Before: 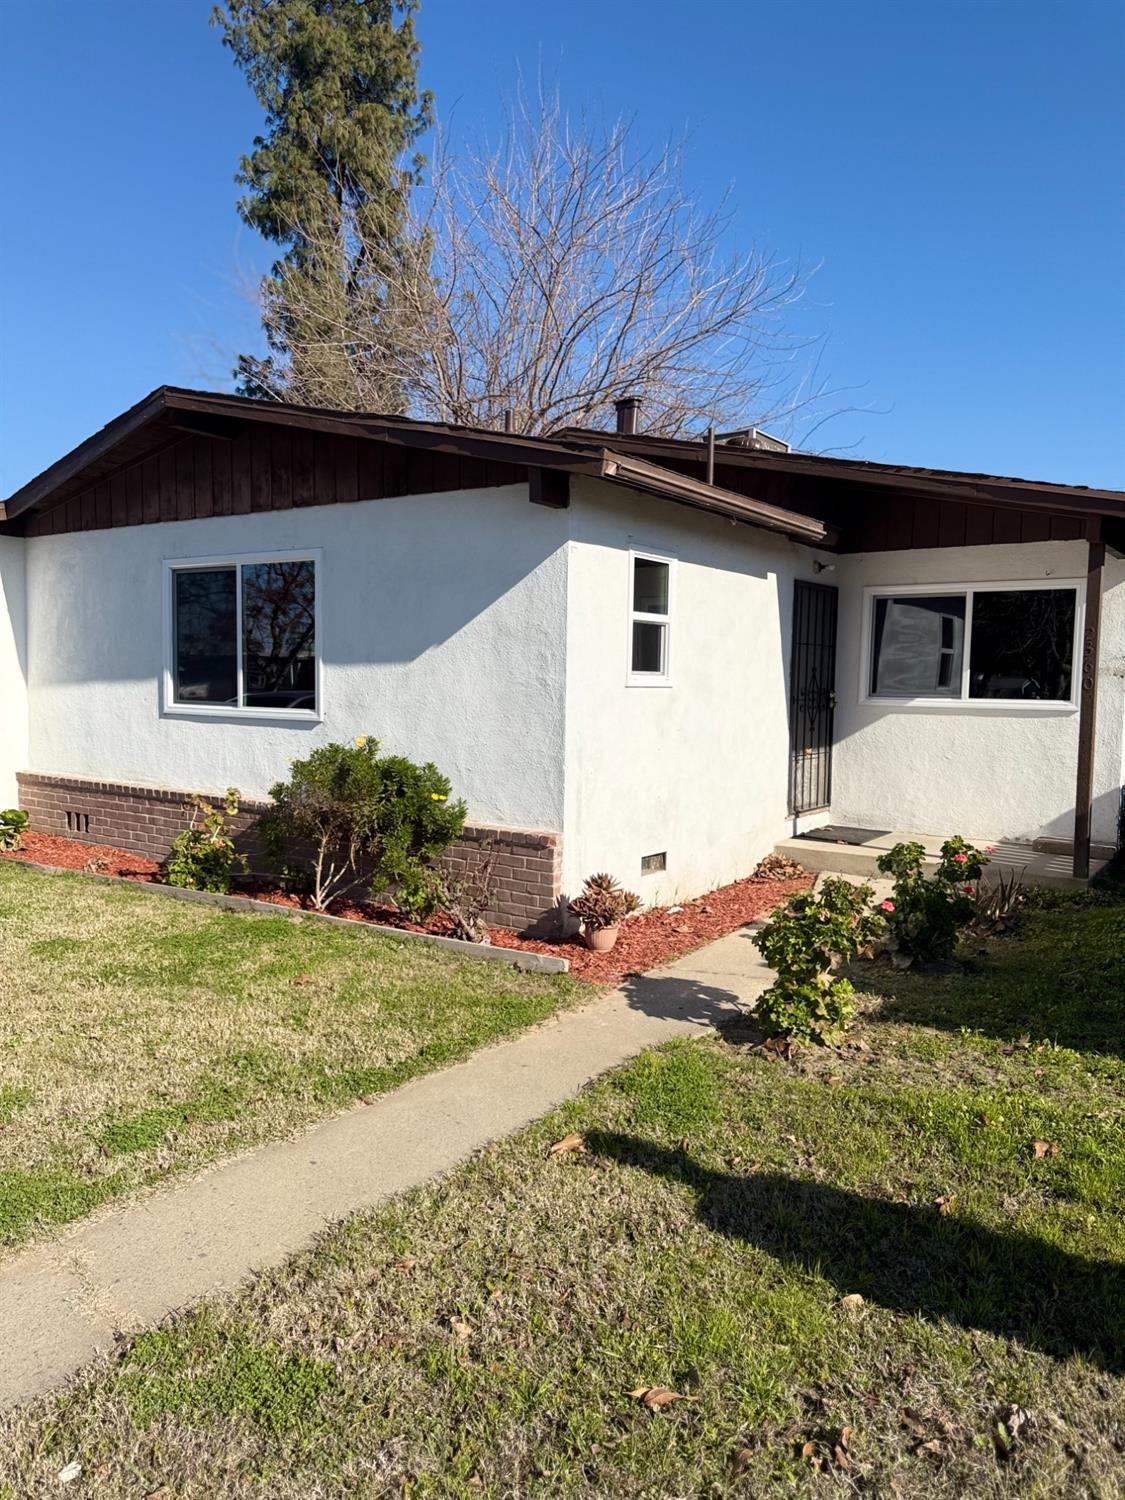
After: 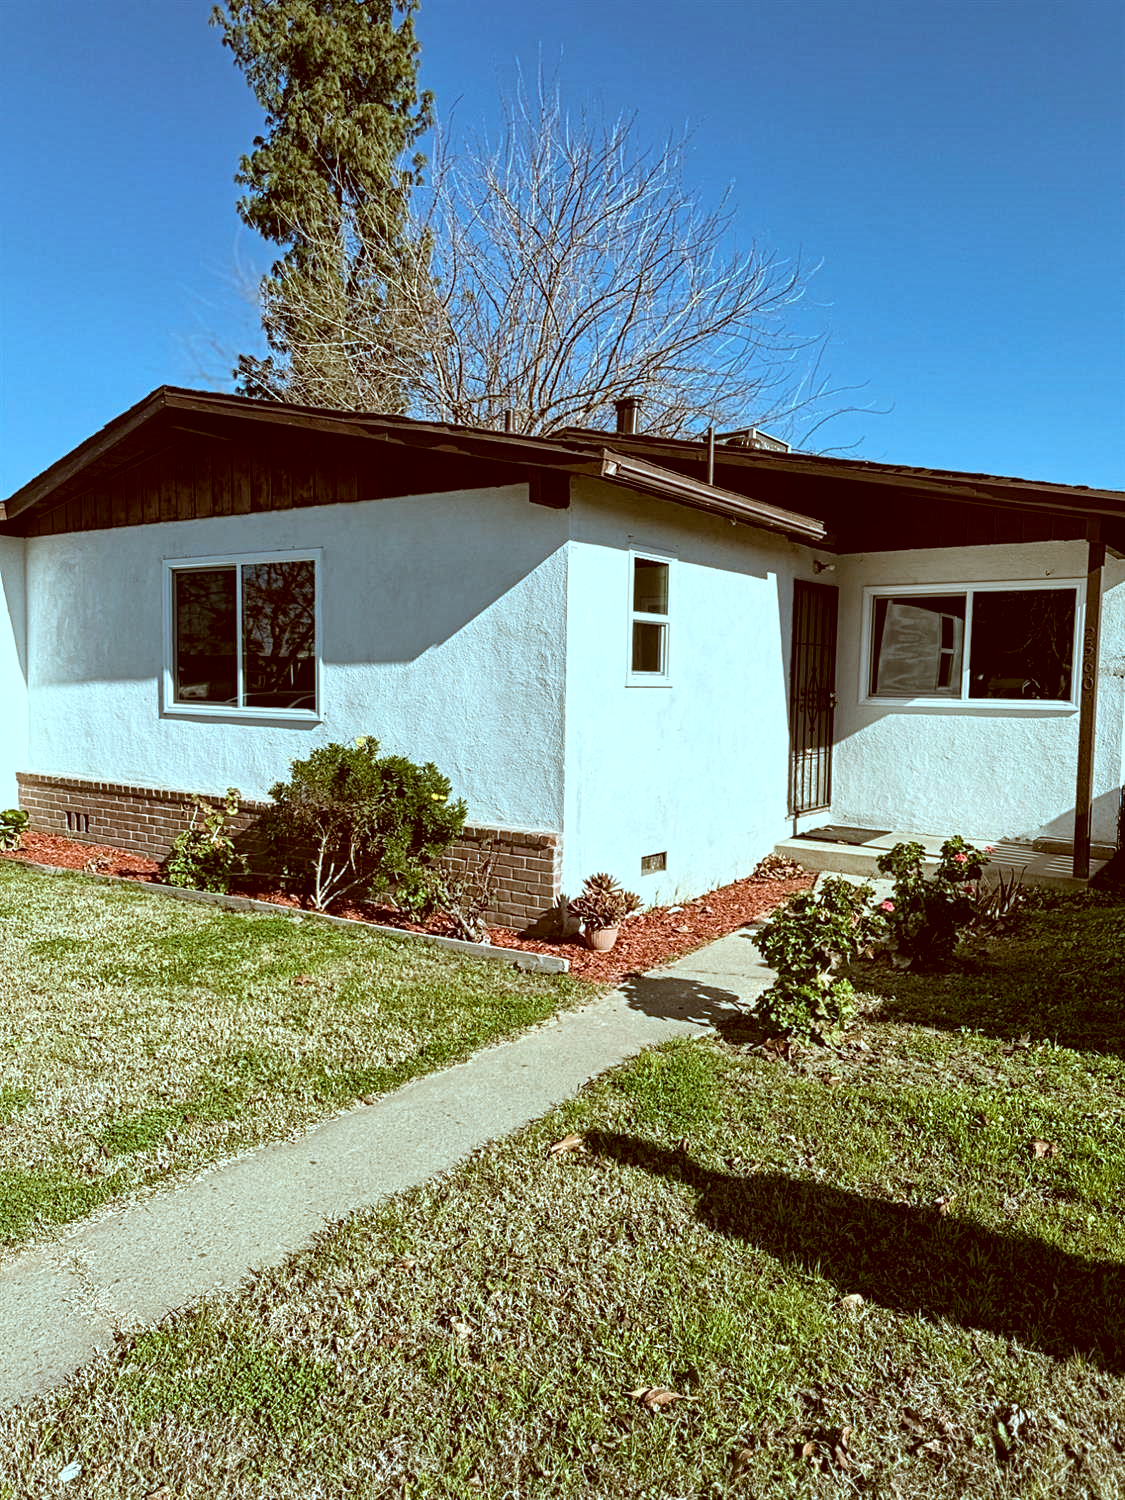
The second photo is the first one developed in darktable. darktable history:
color correction: highlights a* -14.62, highlights b* -16.22, shadows a* 10.12, shadows b* 29.4
white balance: emerald 1
local contrast: mode bilateral grid, contrast 20, coarseness 50, detail 141%, midtone range 0.2
contrast equalizer: y [[0.5, 0.5, 0.5, 0.539, 0.64, 0.611], [0.5 ×6], [0.5 ×6], [0 ×6], [0 ×6]]
